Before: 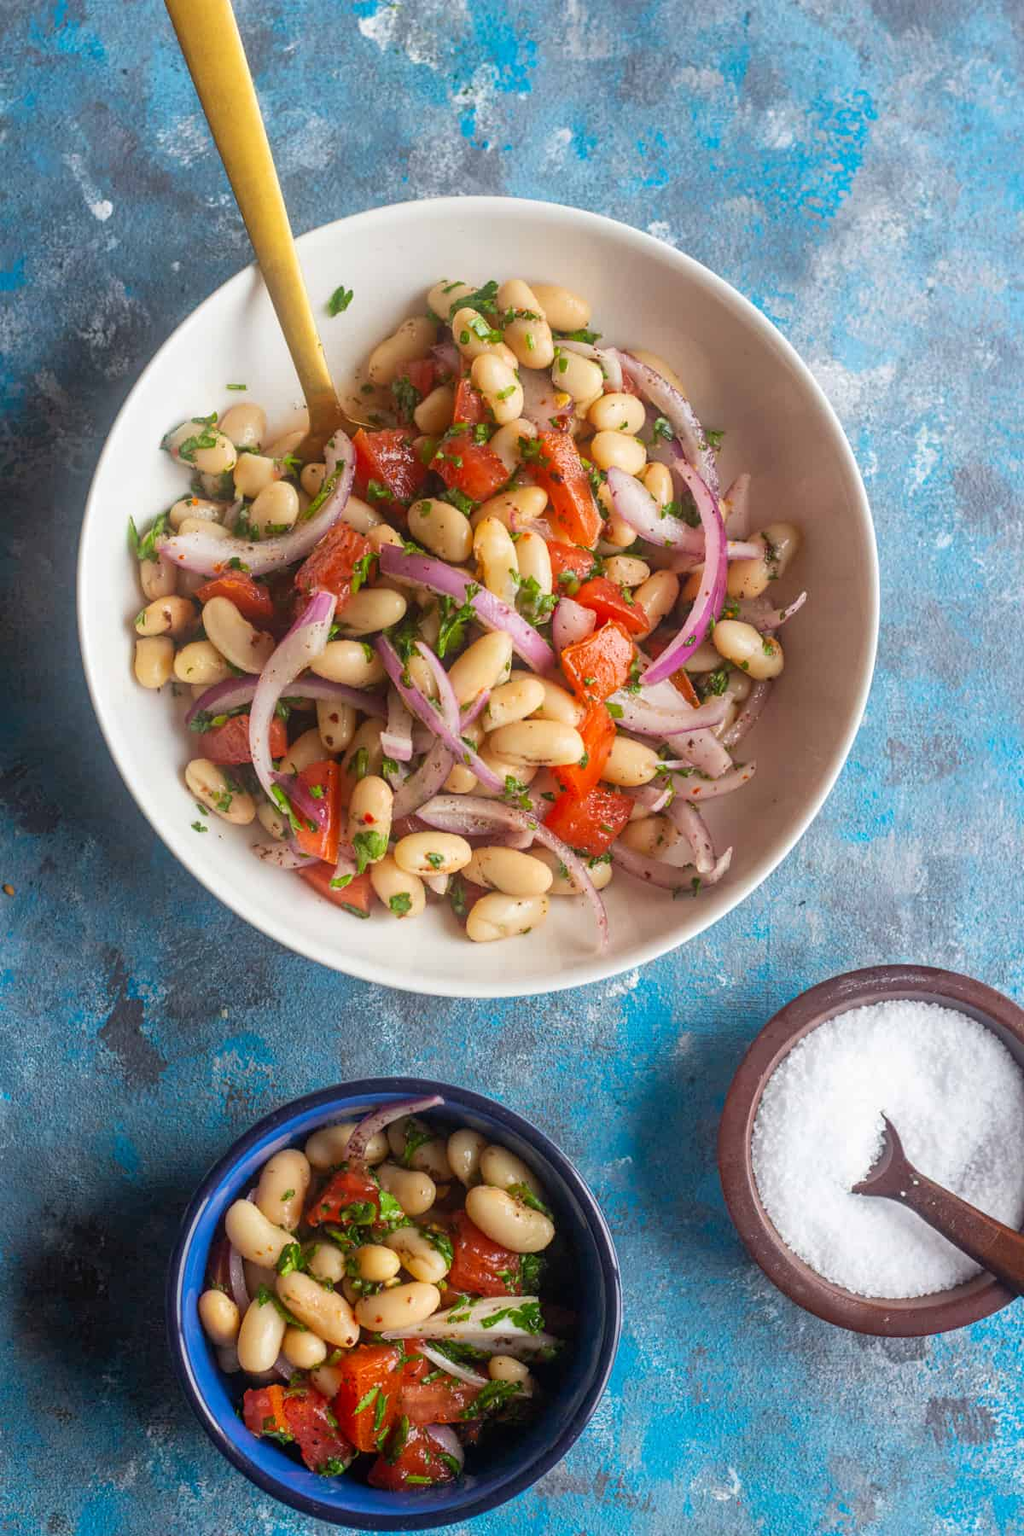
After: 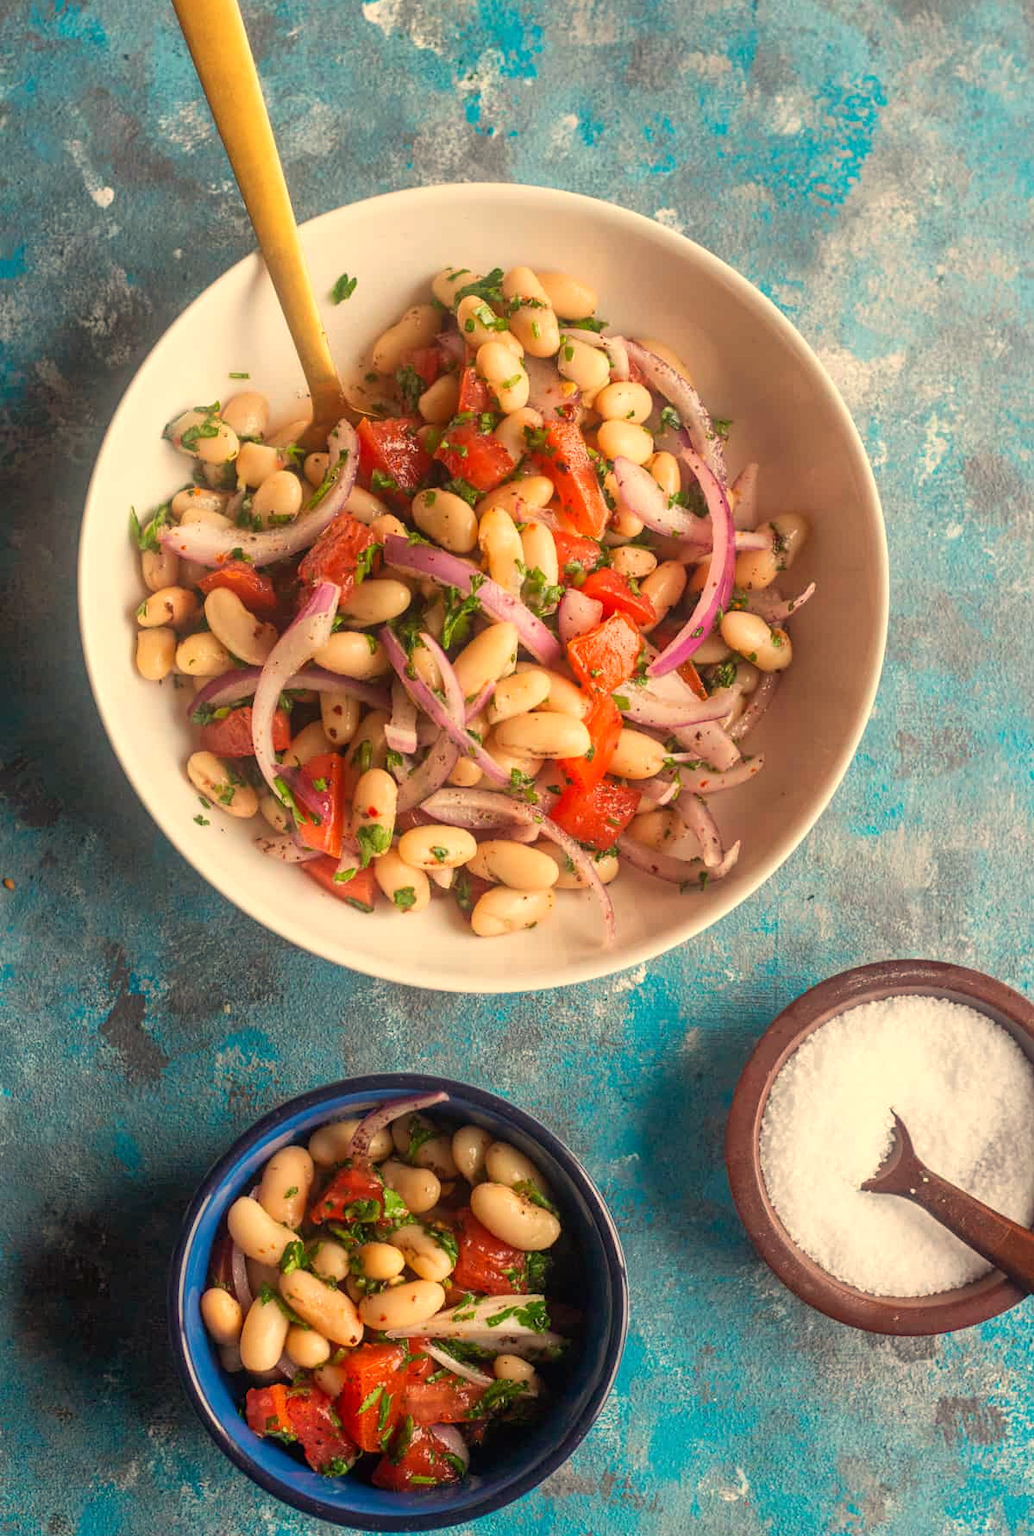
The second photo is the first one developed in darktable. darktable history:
white balance: red 1.138, green 0.996, blue 0.812
crop: top 1.049%, right 0.001%
